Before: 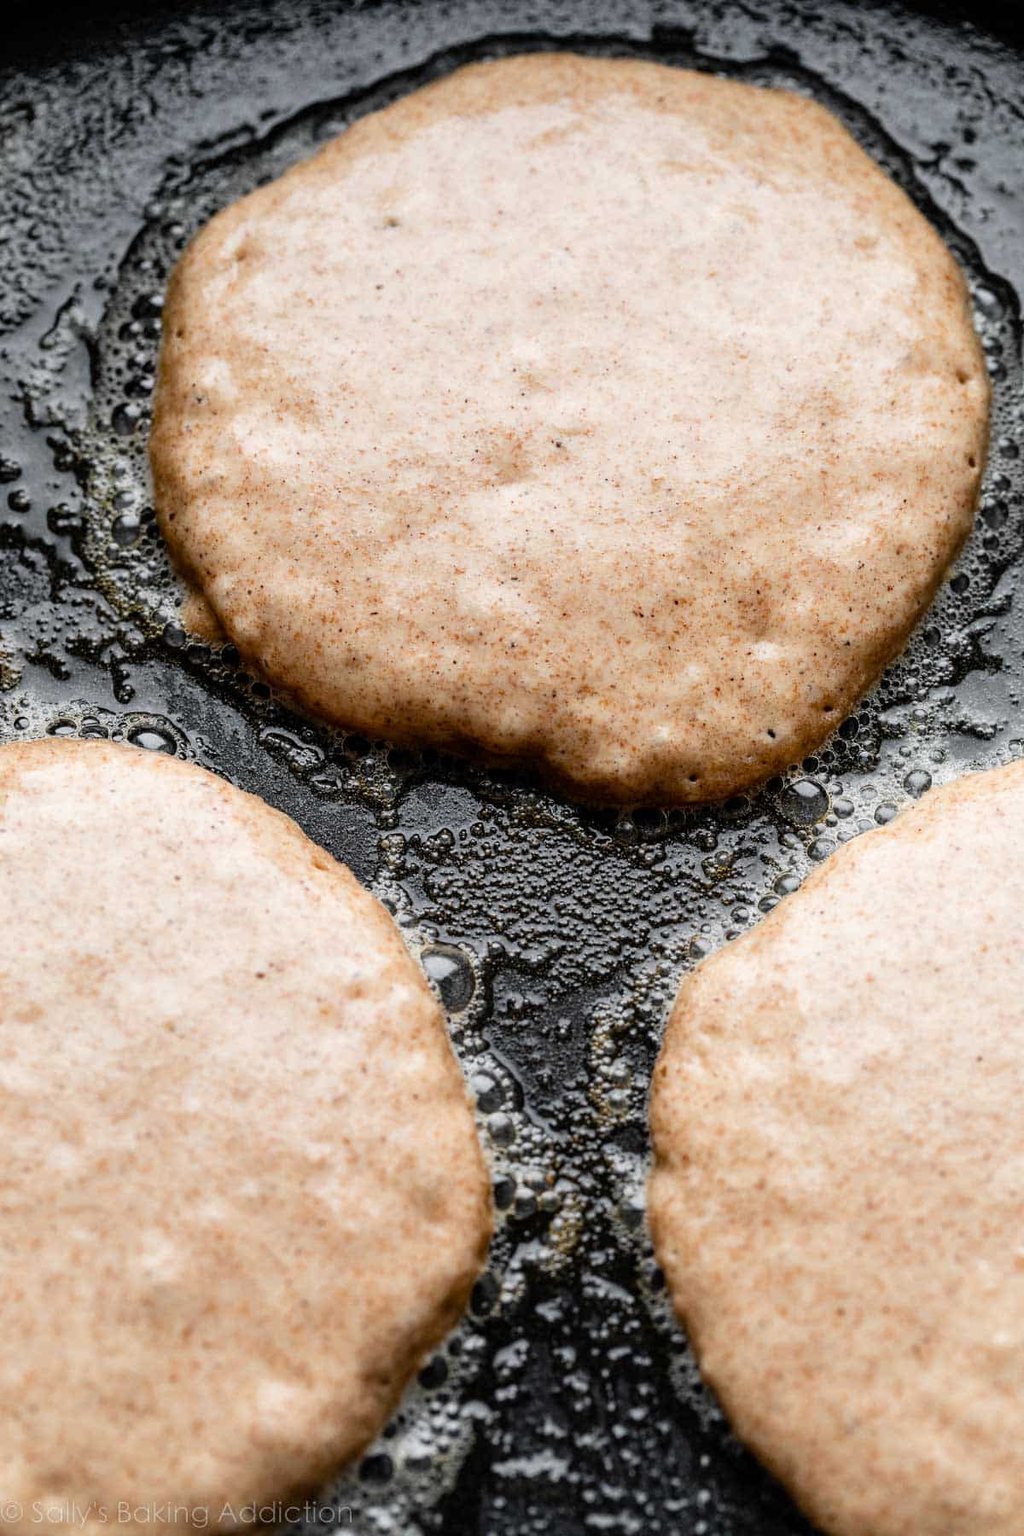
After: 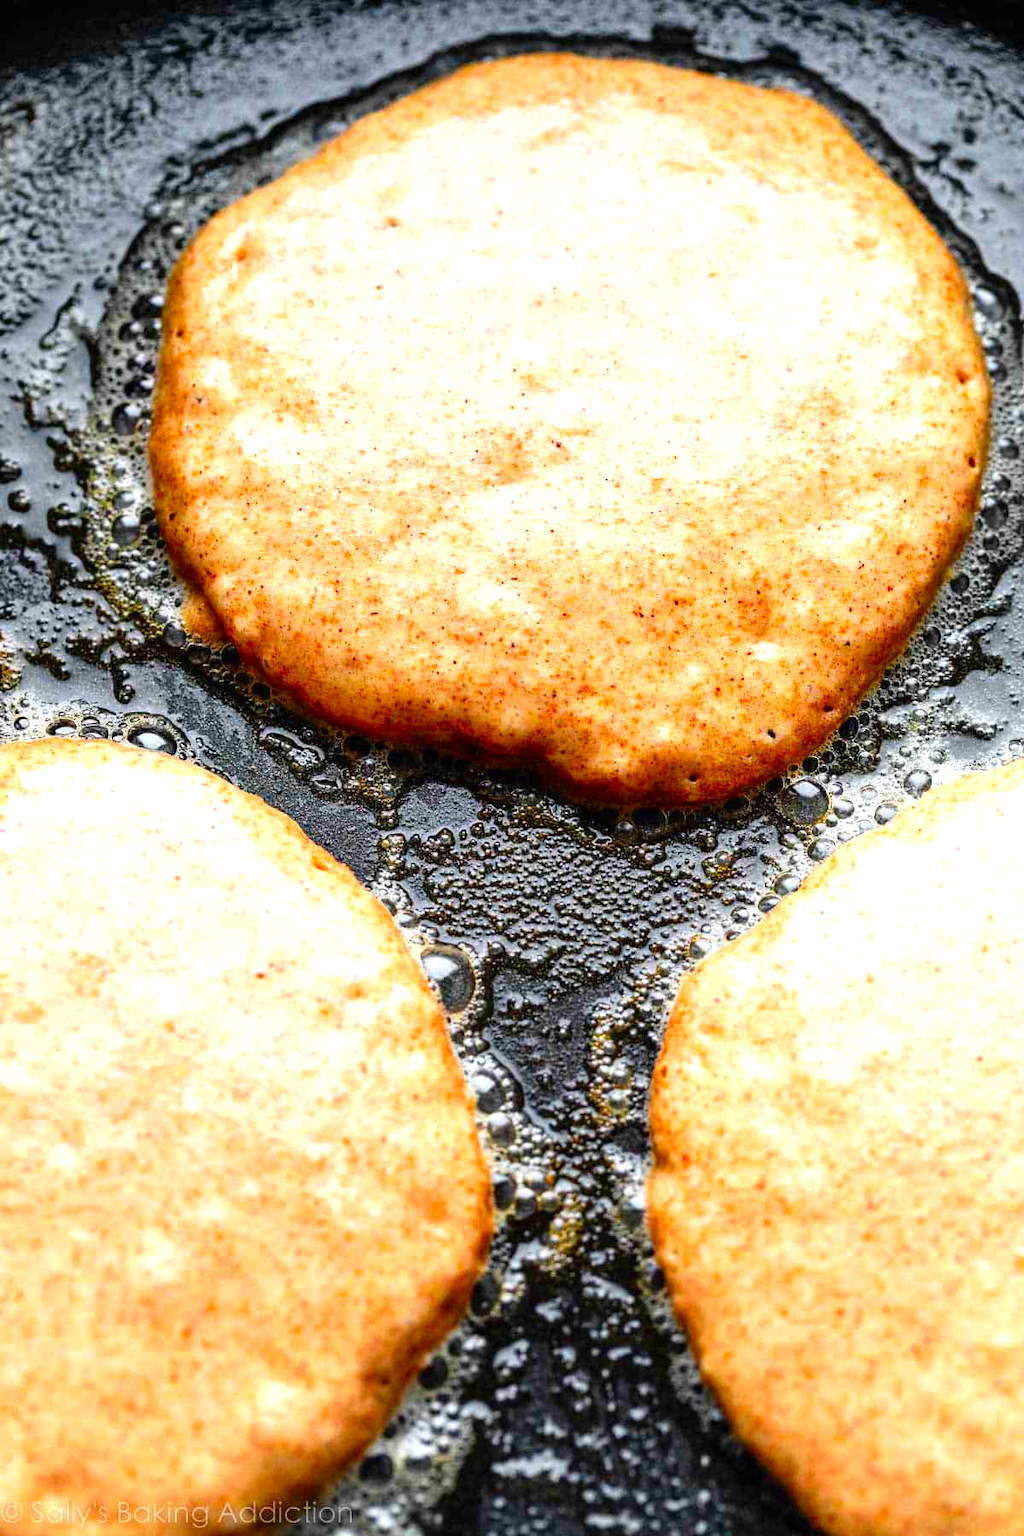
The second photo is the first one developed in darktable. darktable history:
color calibration: illuminant same as pipeline (D50), adaptation none (bypass)
exposure: black level correction 0, exposure 0.7 EV, compensate exposure bias true, compensate highlight preservation false
color correction: saturation 2.15
